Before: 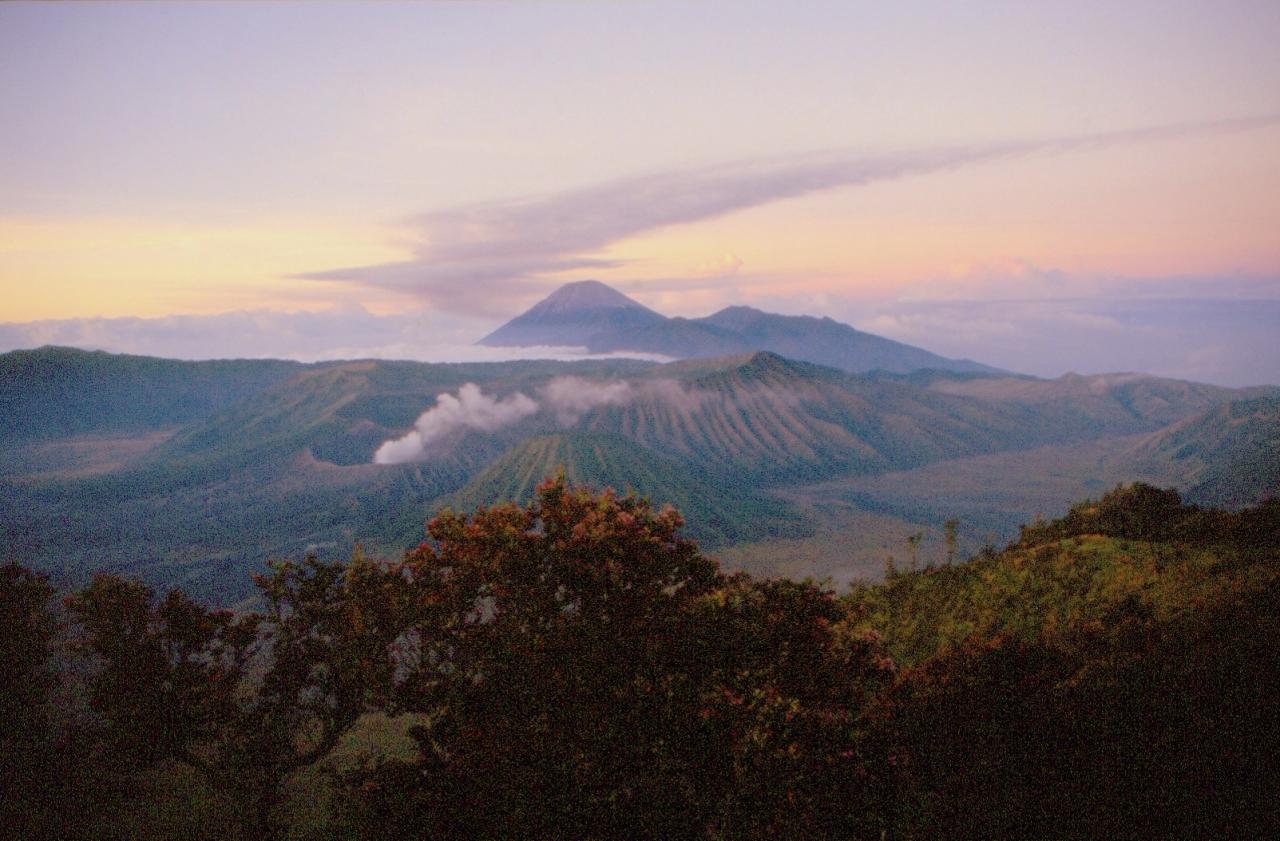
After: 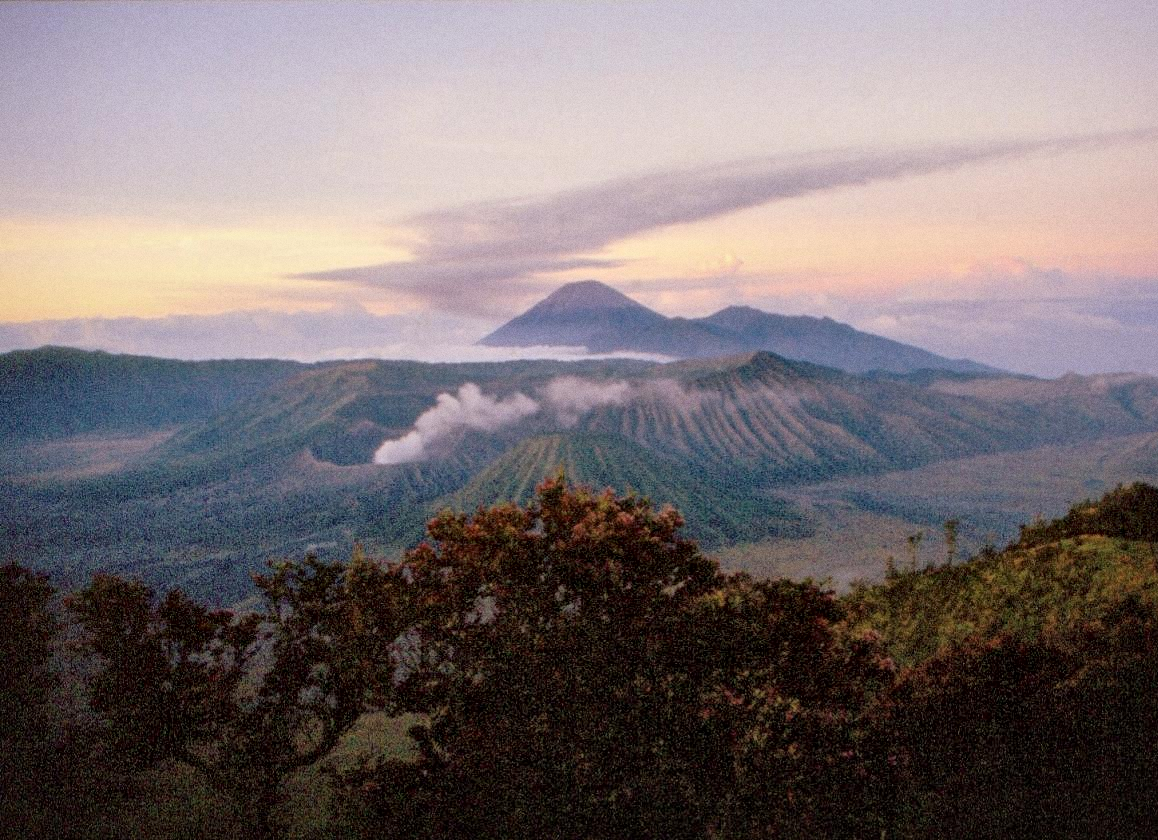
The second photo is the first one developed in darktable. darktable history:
local contrast: mode bilateral grid, contrast 20, coarseness 50, detail 161%, midtone range 0.2
crop: right 9.509%, bottom 0.031%
grain: coarseness 0.09 ISO
